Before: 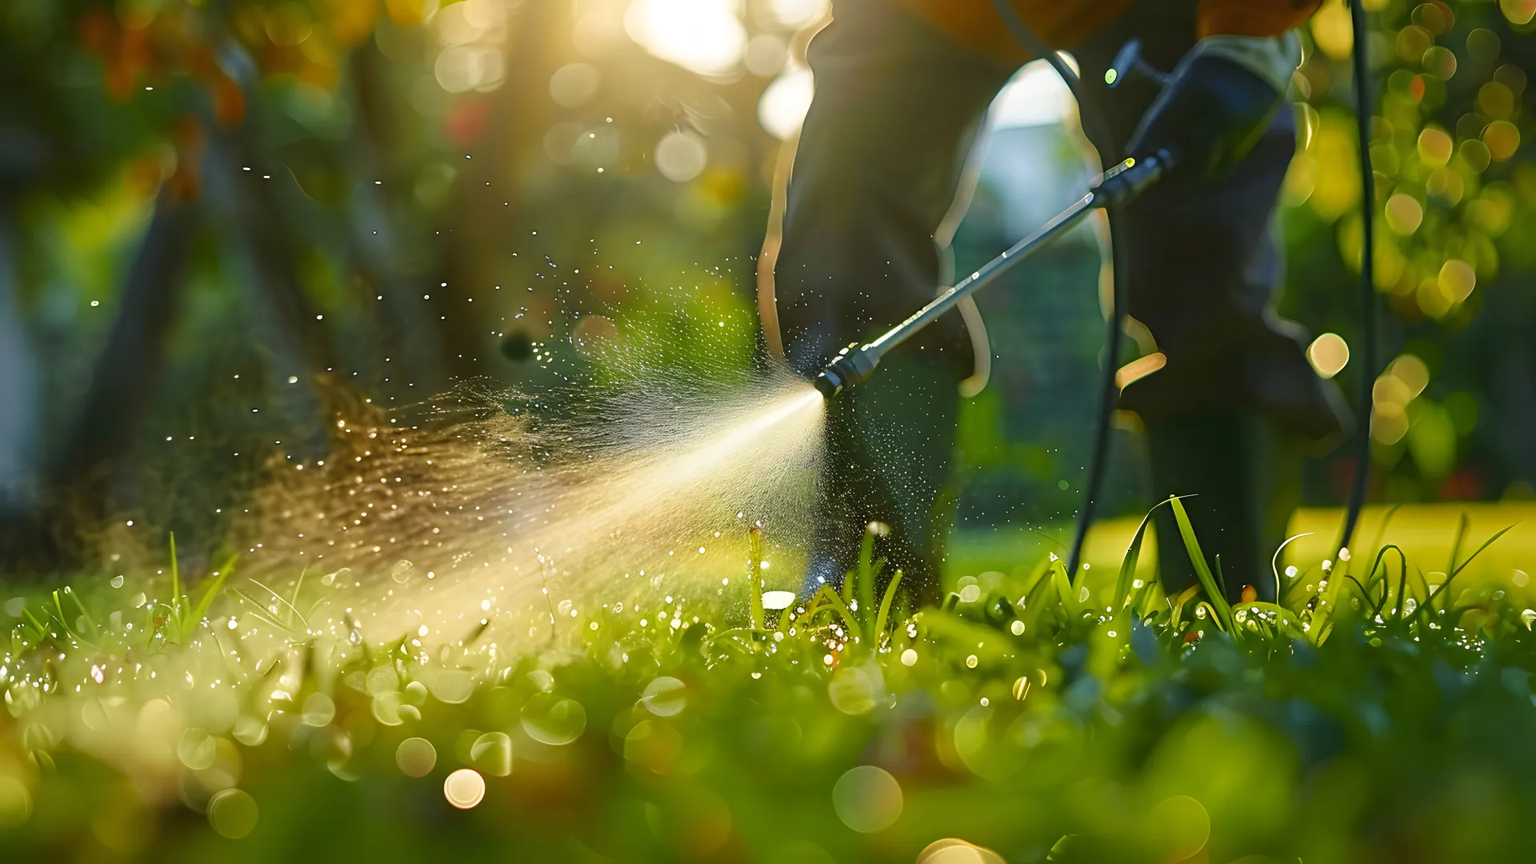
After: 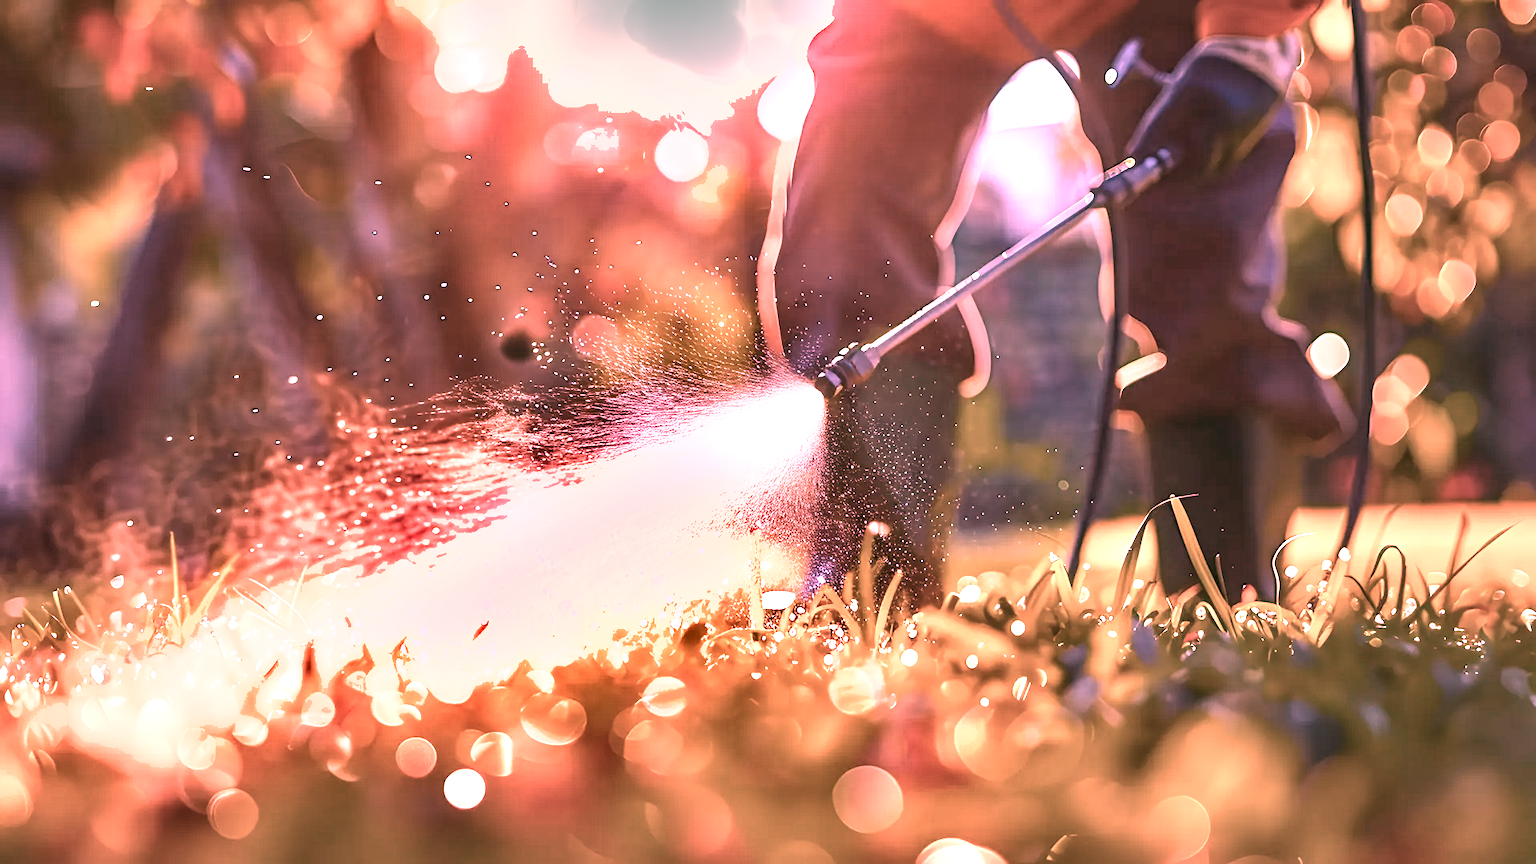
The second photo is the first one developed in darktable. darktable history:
basic adjustments: exposure 0.18 EV, brightness 0.05, saturation -0.32, vibrance 0.13
shadows and highlights: white point adjustment 1, soften with gaussian
white balance: red 2.501, blue 1.528
local contrast: highlights 40%, shadows 60%, detail 136%, midtone range 0.514
